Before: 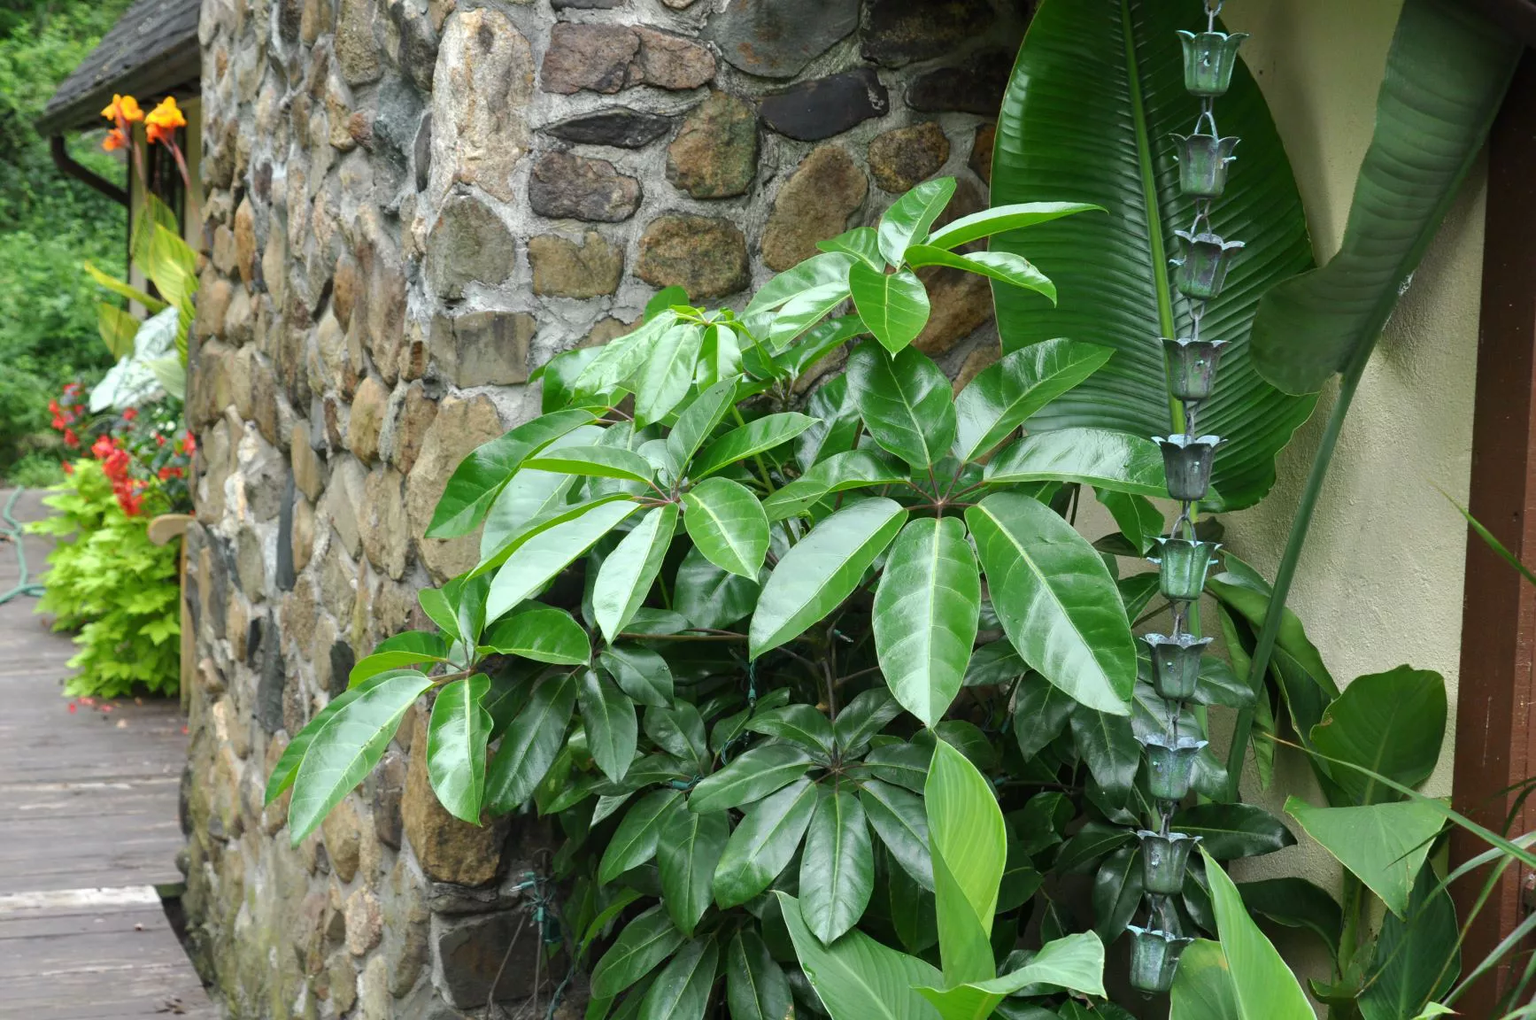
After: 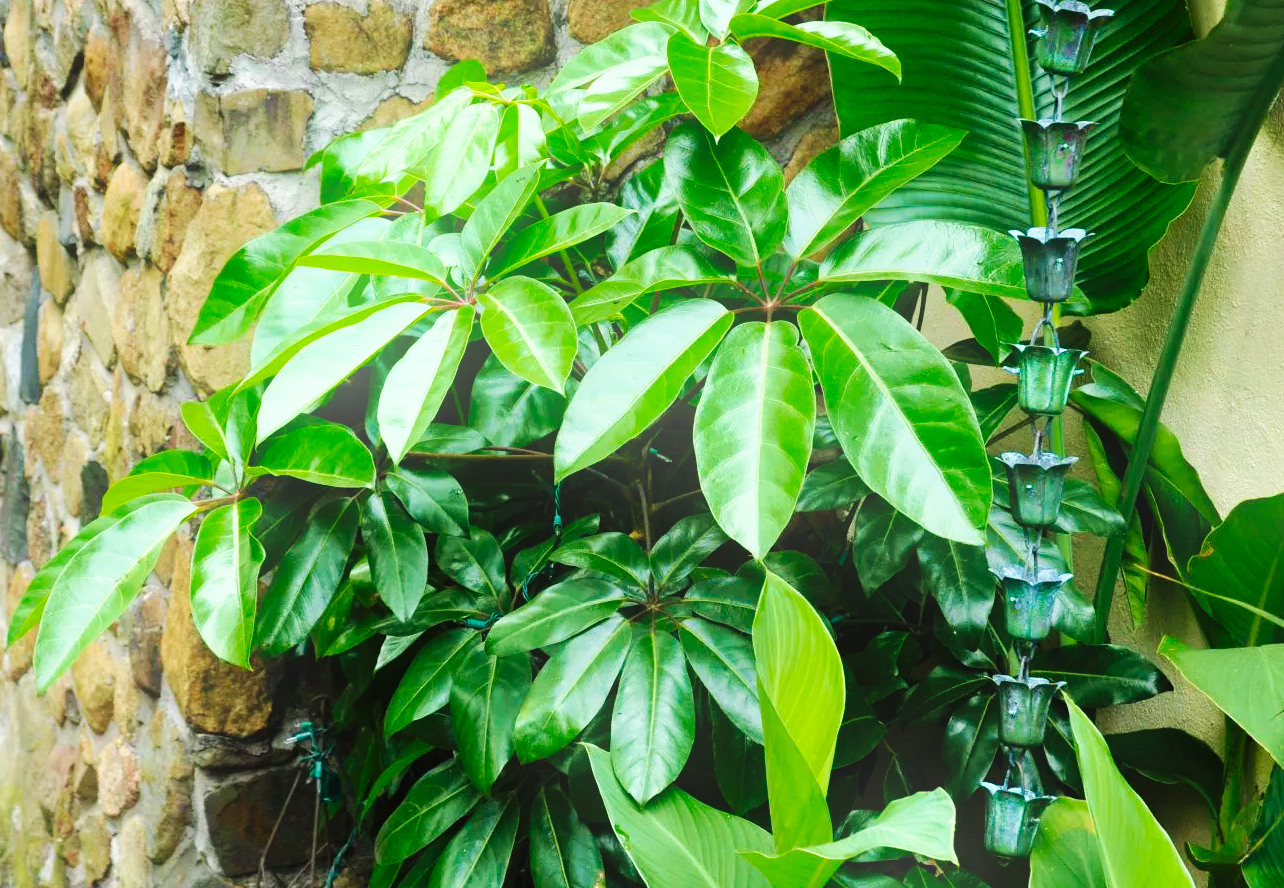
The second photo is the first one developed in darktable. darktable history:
bloom: size 16%, threshold 98%, strength 20%
crop: left 16.871%, top 22.857%, right 9.116%
velvia: strength 45%
color balance rgb: perceptual saturation grading › global saturation 20%, global vibrance 10%
base curve: curves: ch0 [(0, 0) (0.036, 0.025) (0.121, 0.166) (0.206, 0.329) (0.605, 0.79) (1, 1)], preserve colors none
